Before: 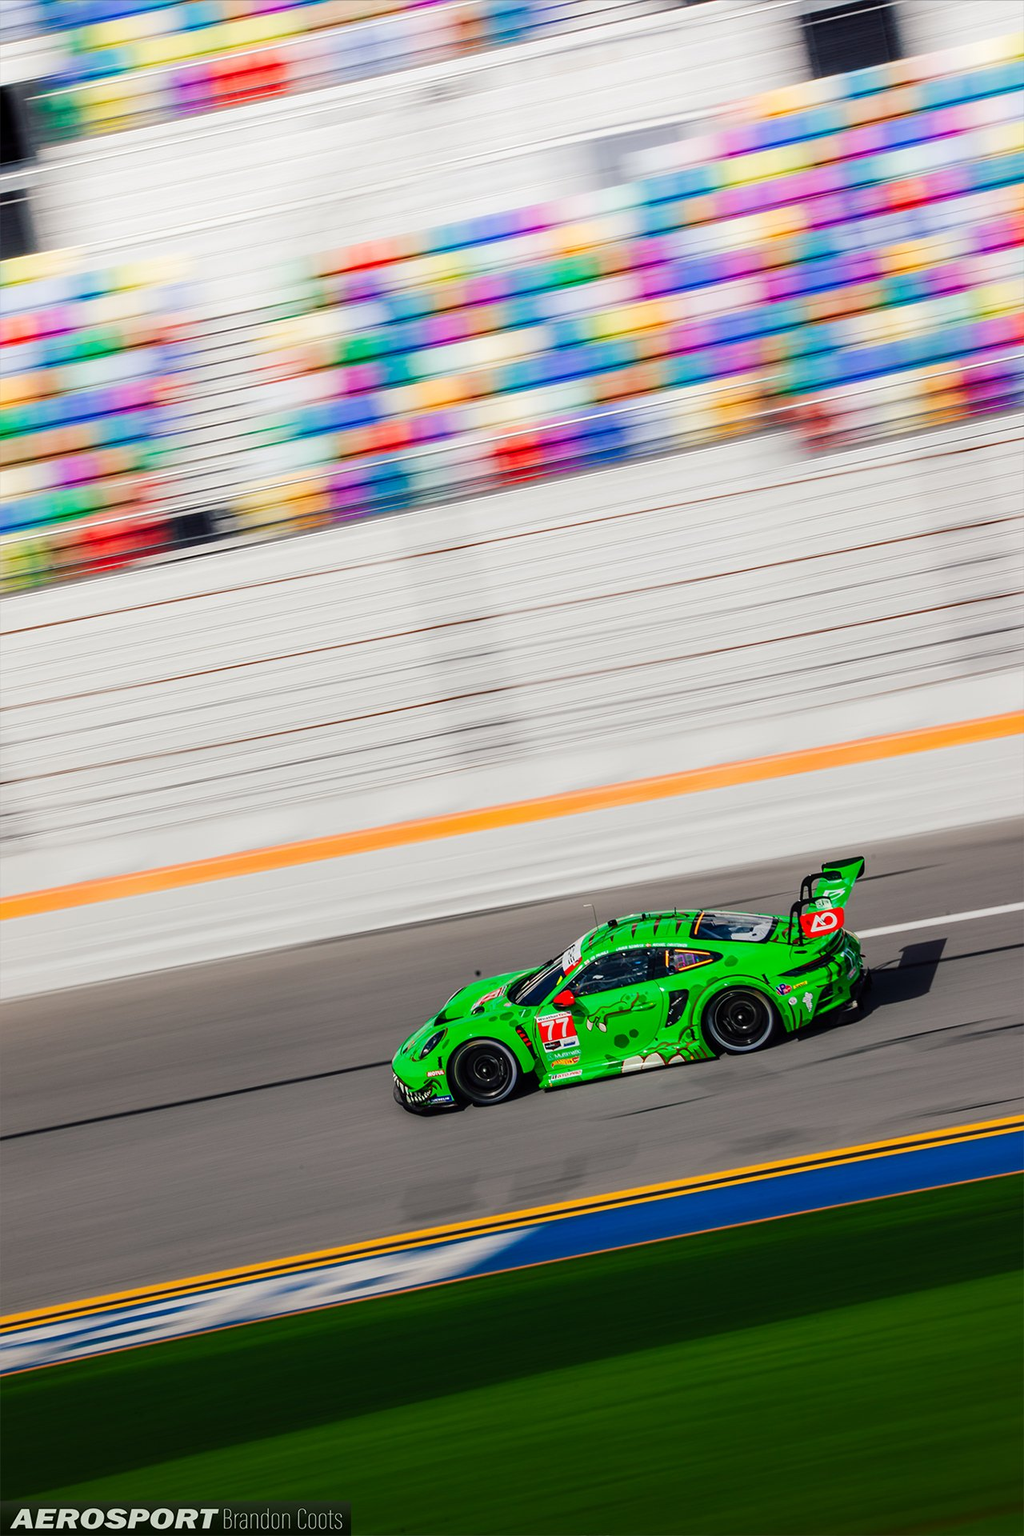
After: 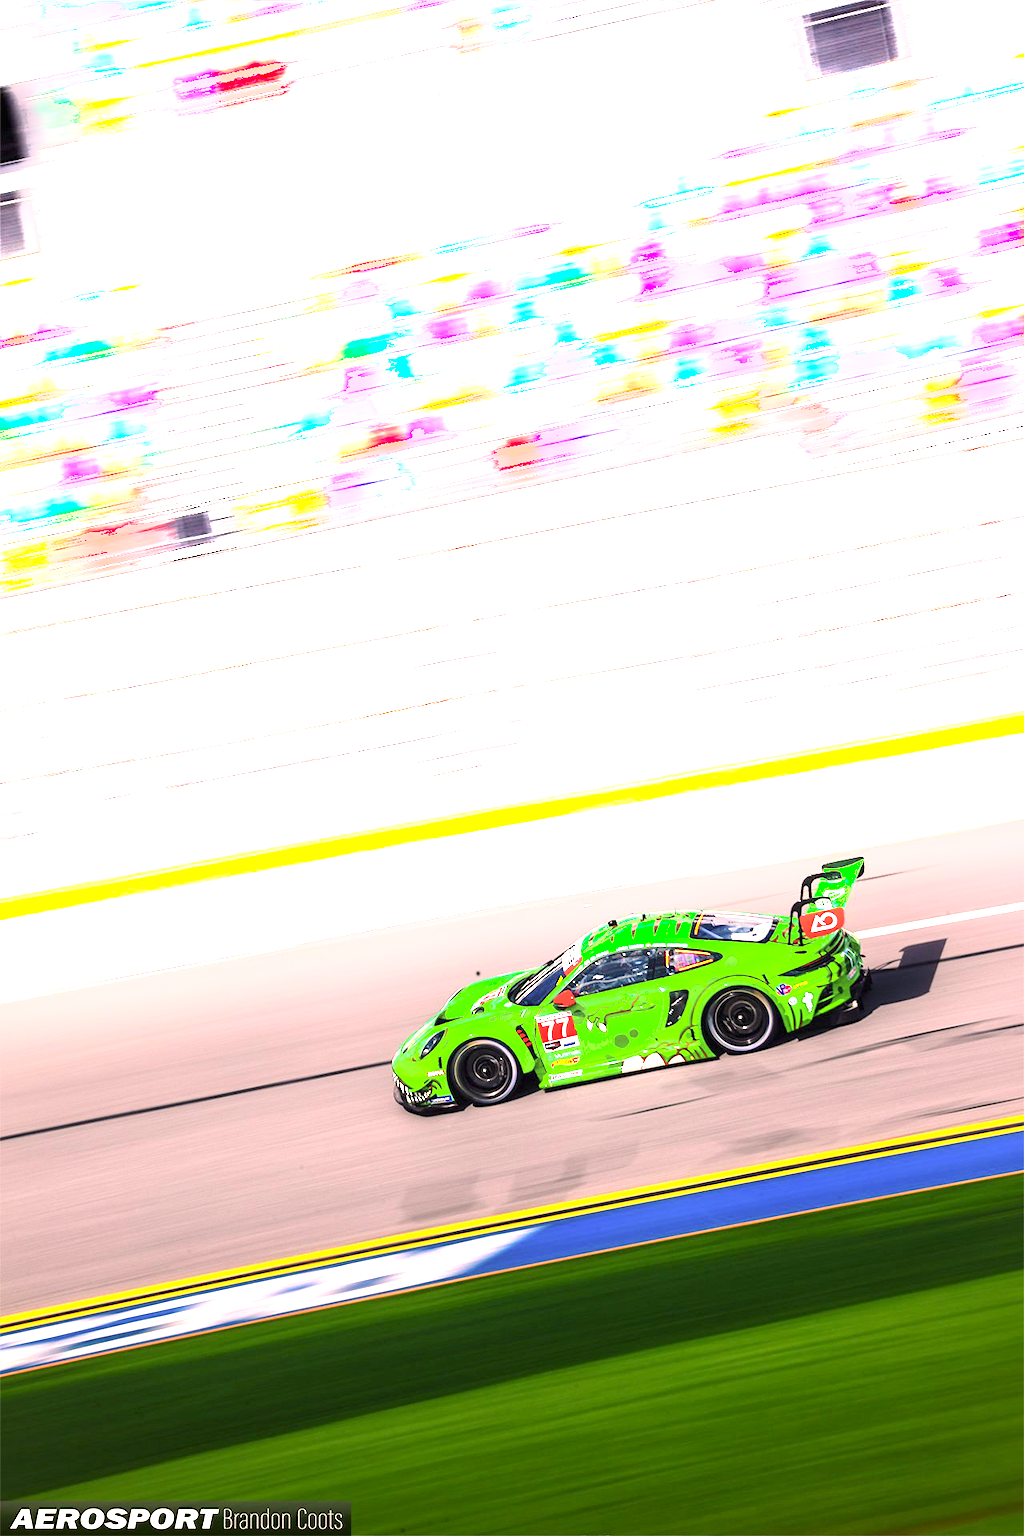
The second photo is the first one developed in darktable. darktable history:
local contrast: mode bilateral grid, contrast 20, coarseness 50, detail 130%, midtone range 0.2
exposure: black level correction 0, exposure 1.741 EV, compensate exposure bias true, compensate highlight preservation false
shadows and highlights: shadows -24.28, highlights 49.77, soften with gaussian
color correction: highlights a* 14.52, highlights b* 4.84
